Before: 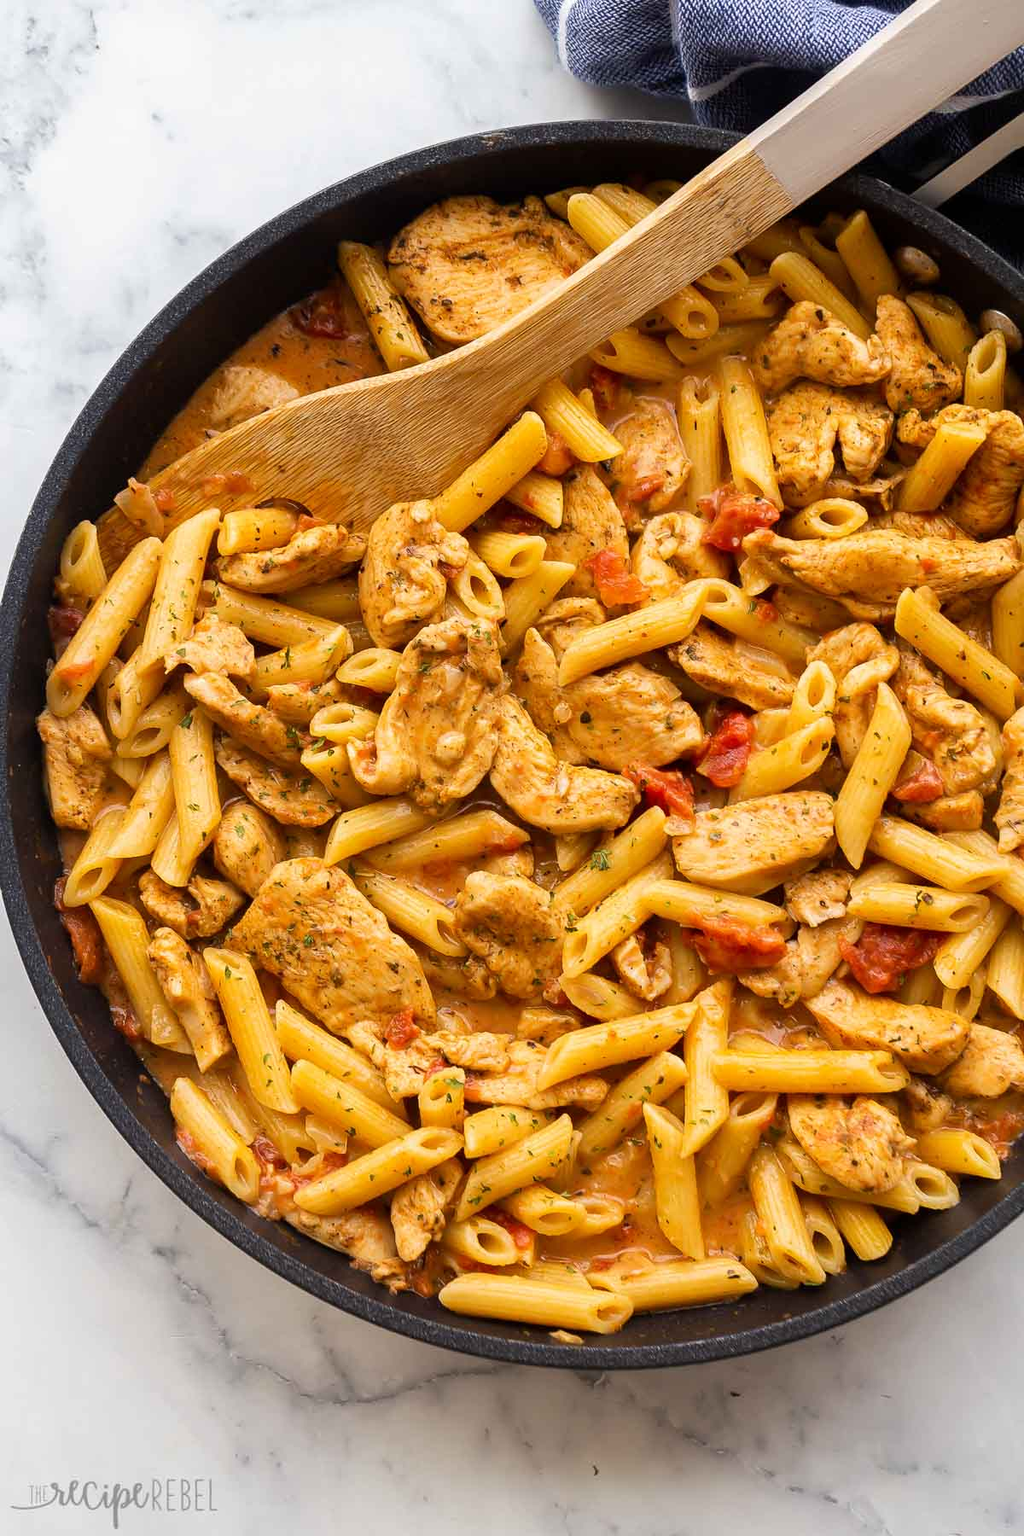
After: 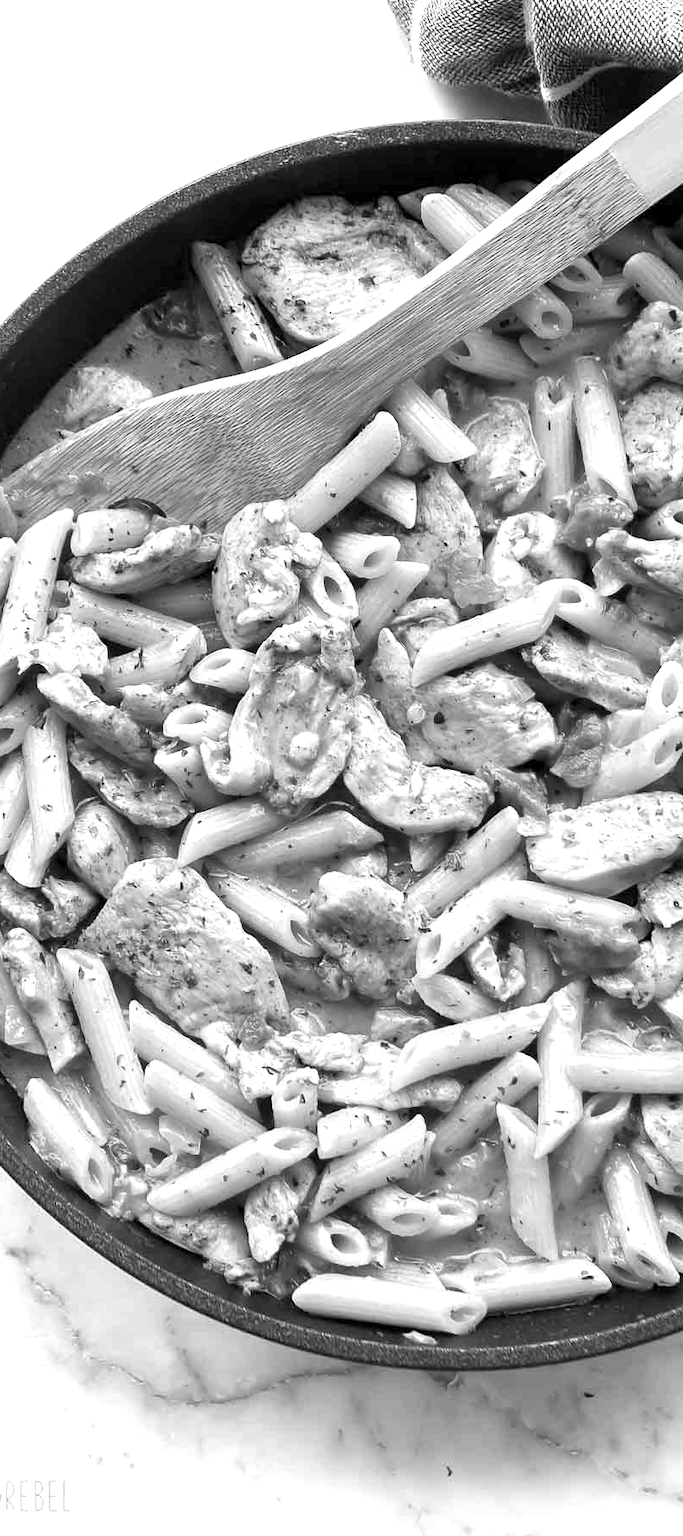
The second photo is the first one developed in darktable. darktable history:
exposure: exposure 1.001 EV, compensate exposure bias true, compensate highlight preservation false
crop and rotate: left 14.341%, right 18.963%
contrast equalizer: octaves 7, y [[0.6 ×6], [0.55 ×6], [0 ×6], [0 ×6], [0 ×6]], mix 0.16
velvia: on, module defaults
color calibration: output gray [0.21, 0.42, 0.37, 0], illuminant as shot in camera, x 0.379, y 0.397, temperature 4138.83 K
